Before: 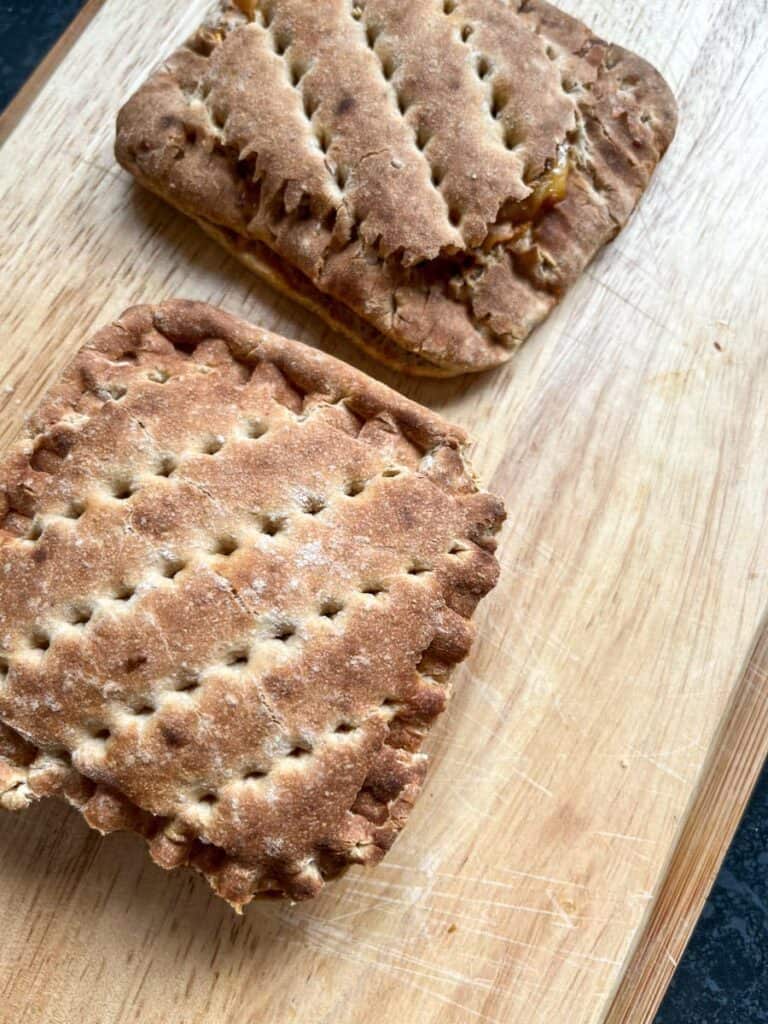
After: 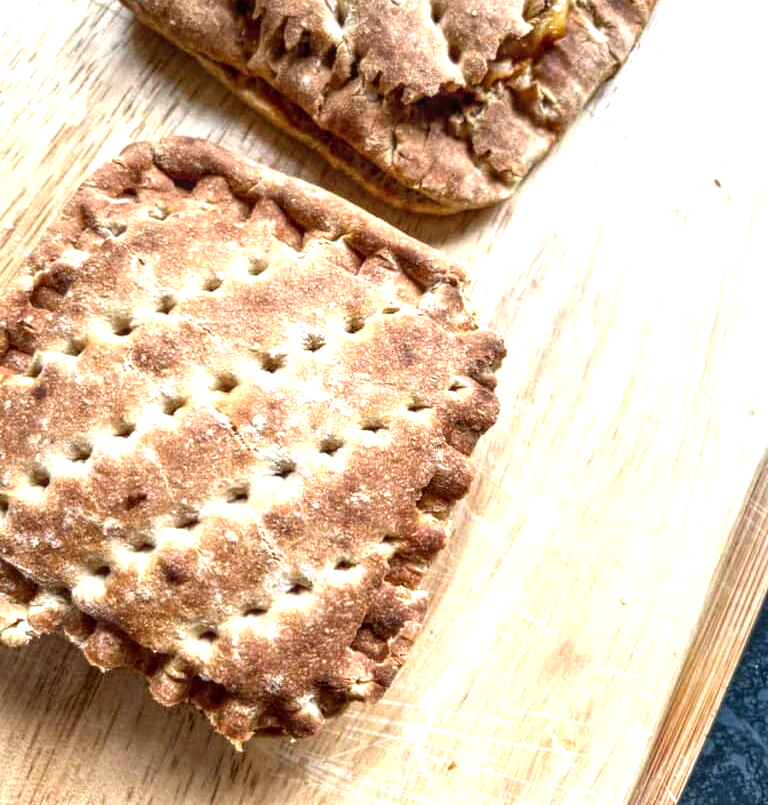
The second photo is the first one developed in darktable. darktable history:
crop and rotate: top 16.003%, bottom 5.317%
levels: levels [0, 0.394, 0.787]
local contrast: on, module defaults
